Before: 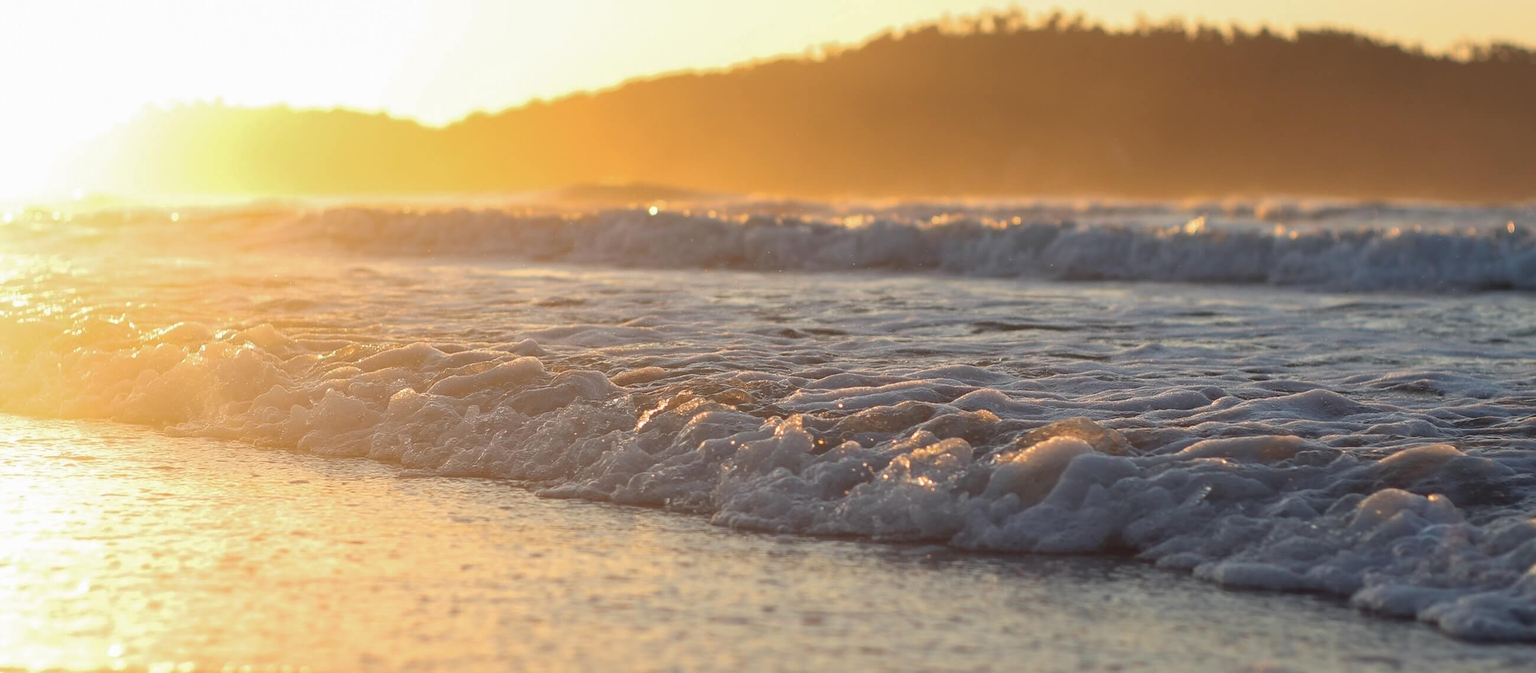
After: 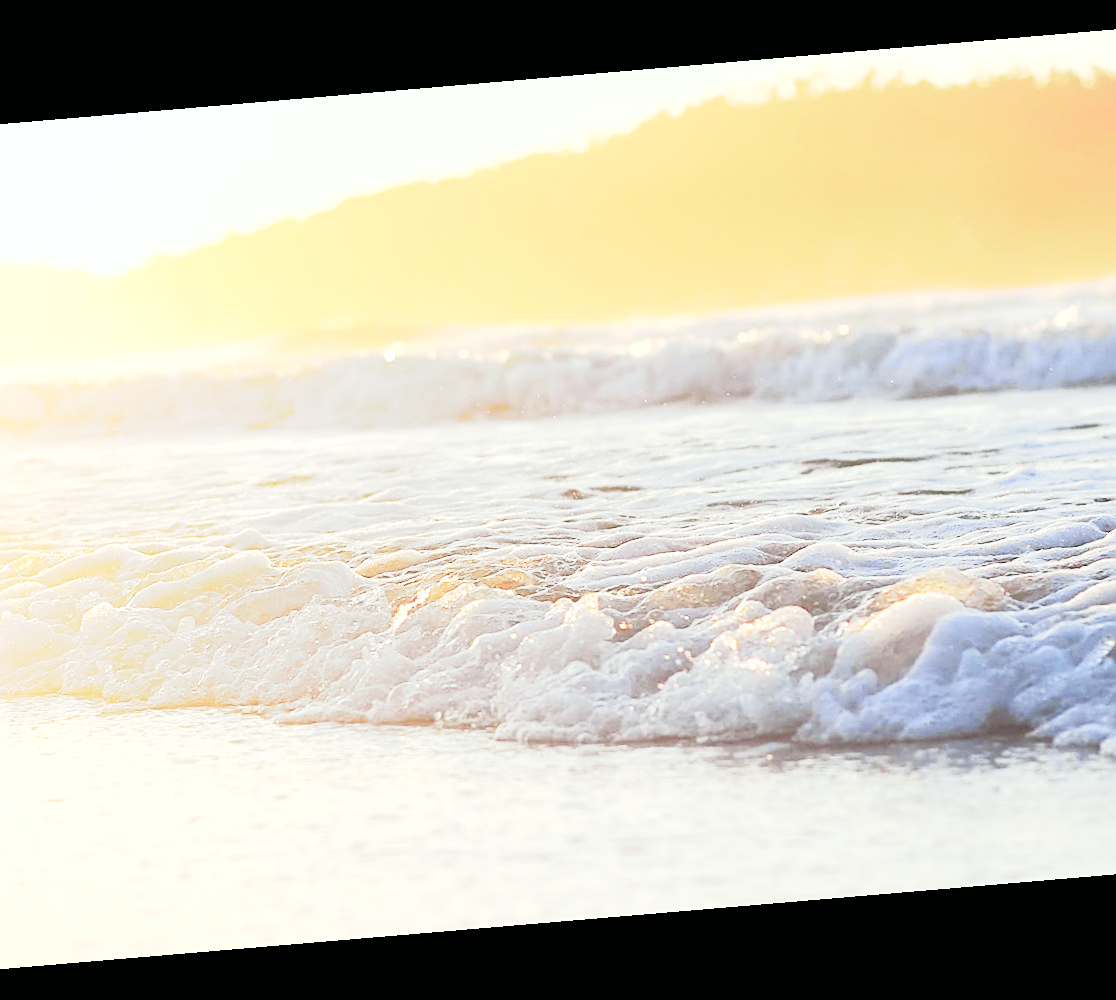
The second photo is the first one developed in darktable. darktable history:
crop and rotate: left 22.516%, right 21.234%
tone curve: curves: ch0 [(0, 0) (0.088, 0.042) (0.208, 0.176) (0.257, 0.267) (0.406, 0.483) (0.489, 0.556) (0.667, 0.73) (0.793, 0.851) (0.994, 0.974)]; ch1 [(0, 0) (0.161, 0.092) (0.35, 0.33) (0.392, 0.392) (0.457, 0.467) (0.505, 0.497) (0.537, 0.518) (0.553, 0.53) (0.58, 0.567) (0.739, 0.697) (1, 1)]; ch2 [(0, 0) (0.346, 0.362) (0.448, 0.419) (0.502, 0.499) (0.533, 0.517) (0.556, 0.533) (0.629, 0.619) (0.717, 0.678) (1, 1)], color space Lab, independent channels, preserve colors none
sharpen: on, module defaults
rotate and perspective: rotation -4.86°, automatic cropping off
shadows and highlights: radius 125.46, shadows 30.51, highlights -30.51, low approximation 0.01, soften with gaussian
base curve: curves: ch0 [(0, 0) (0.088, 0.125) (0.176, 0.251) (0.354, 0.501) (0.613, 0.749) (1, 0.877)], preserve colors none
exposure: exposure 2 EV, compensate highlight preservation false
